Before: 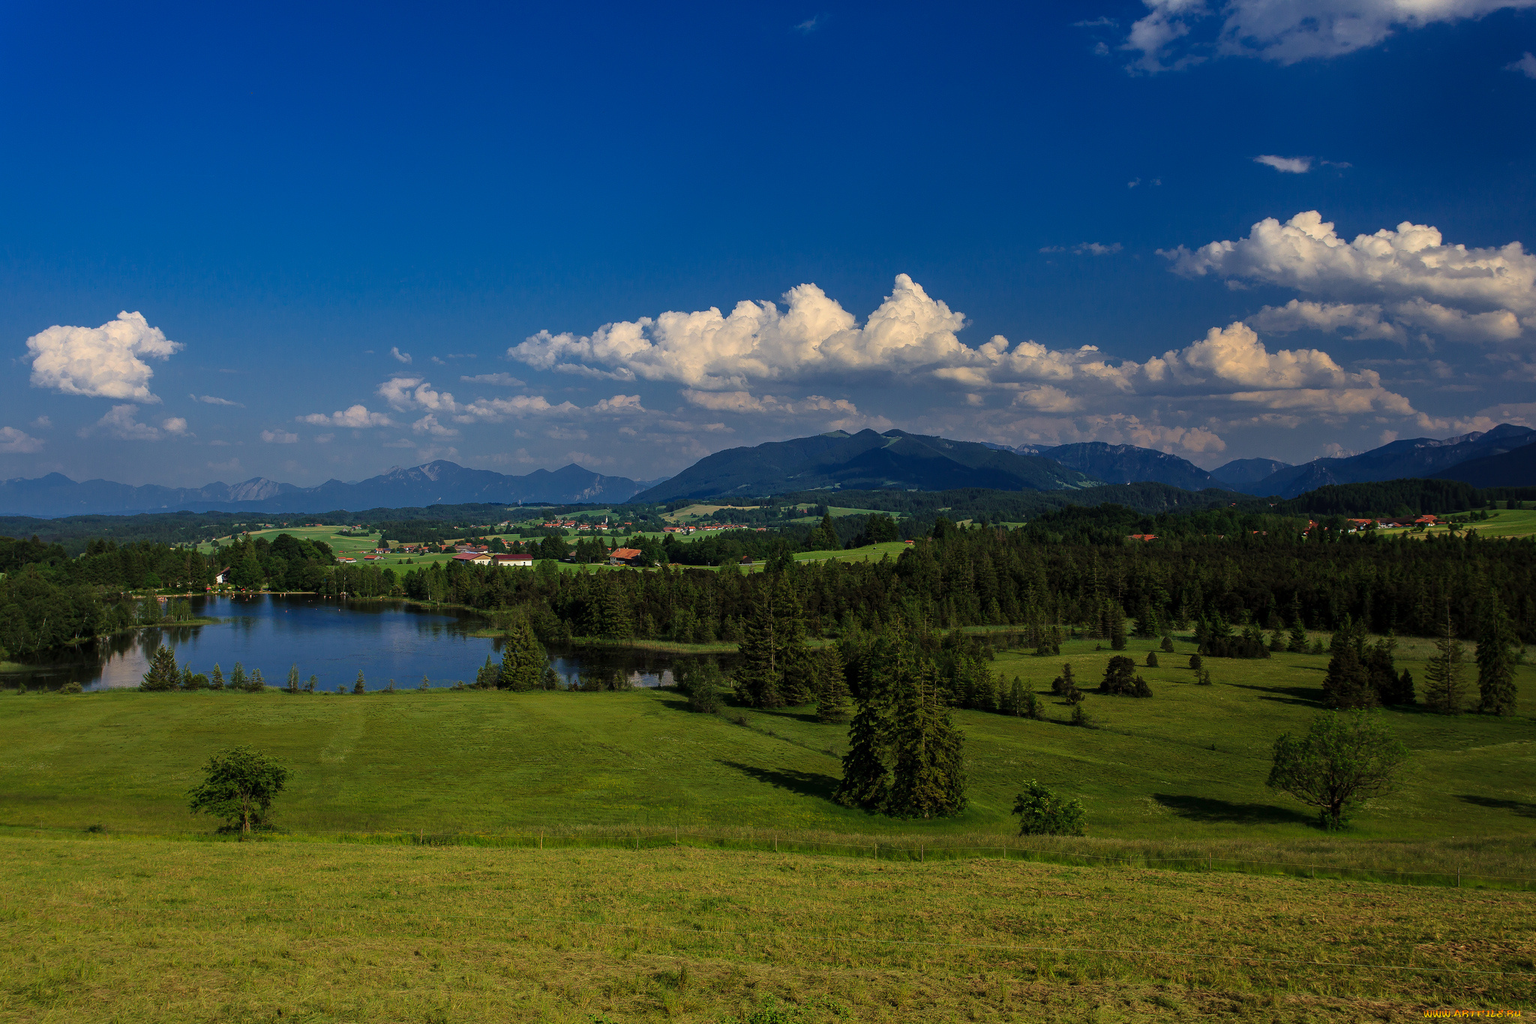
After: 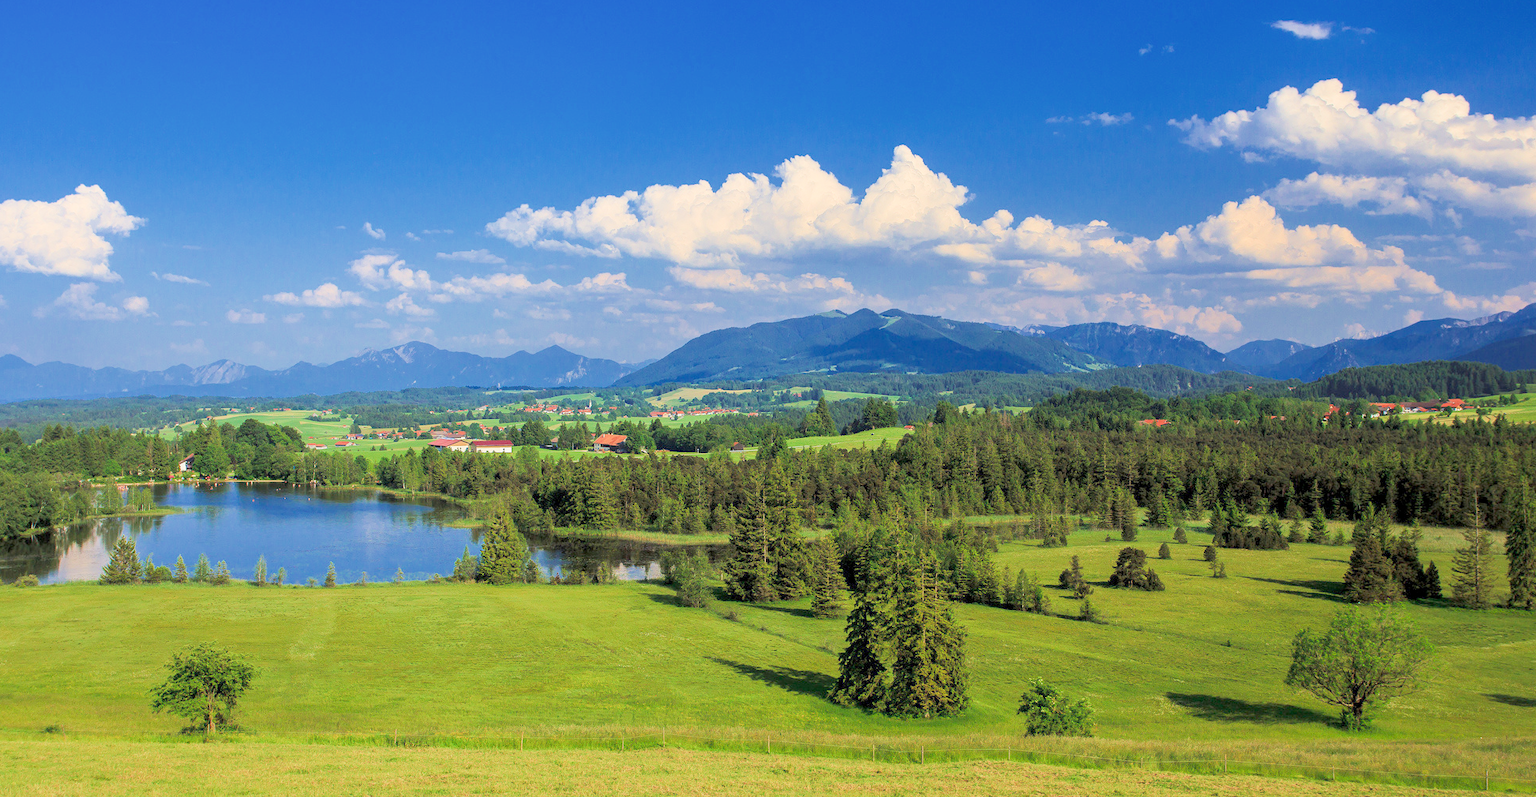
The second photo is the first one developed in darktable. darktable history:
filmic rgb: middle gray luminance 2.5%, black relative exposure -10 EV, white relative exposure 7 EV, threshold 6 EV, dynamic range scaling 10%, target black luminance 0%, hardness 3.19, latitude 44.39%, contrast 0.682, highlights saturation mix 5%, shadows ↔ highlights balance 13.63%, add noise in highlights 0, color science v3 (2019), use custom middle-gray values true, iterations of high-quality reconstruction 0, contrast in highlights soft, enable highlight reconstruction true
crop and rotate: left 2.991%, top 13.302%, right 1.981%, bottom 12.636%
